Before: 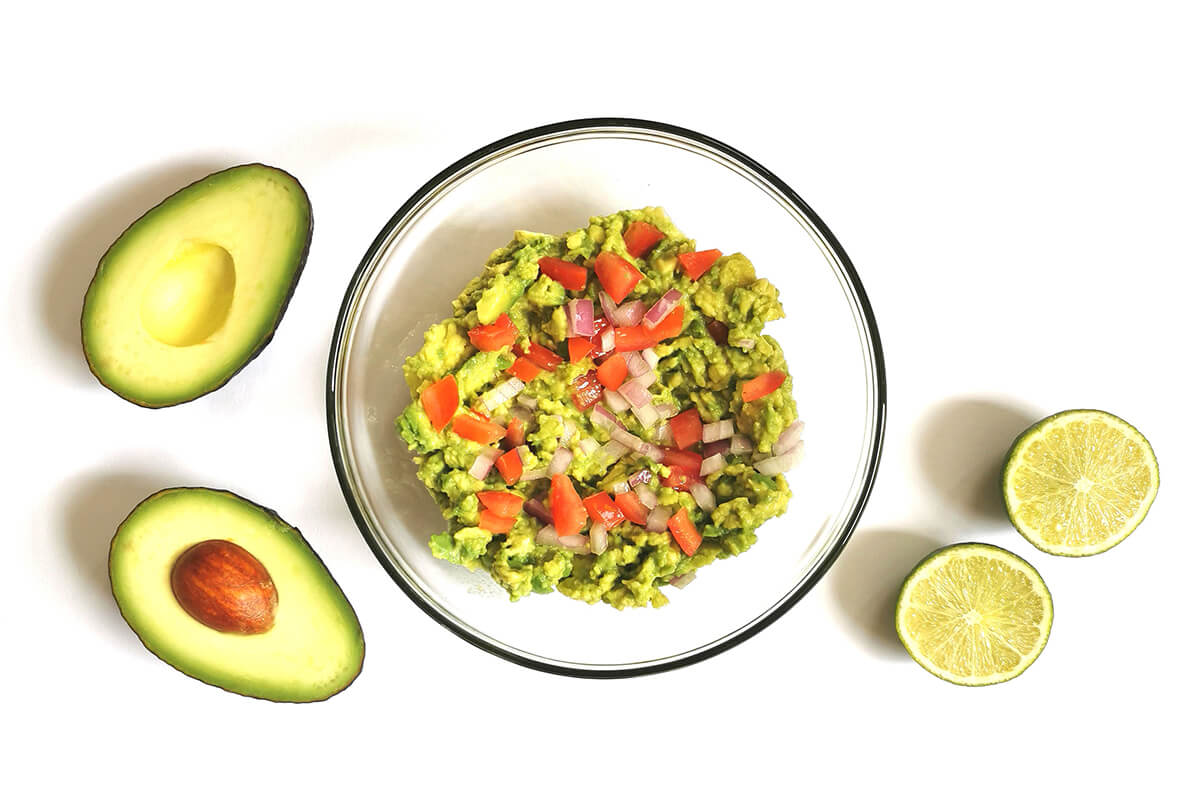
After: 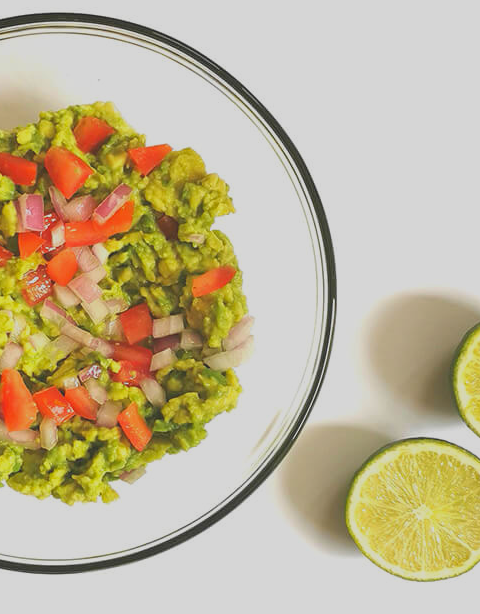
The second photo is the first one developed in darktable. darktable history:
crop: left 45.856%, top 13.135%, right 14.123%, bottom 10.089%
contrast brightness saturation: contrast -0.284
